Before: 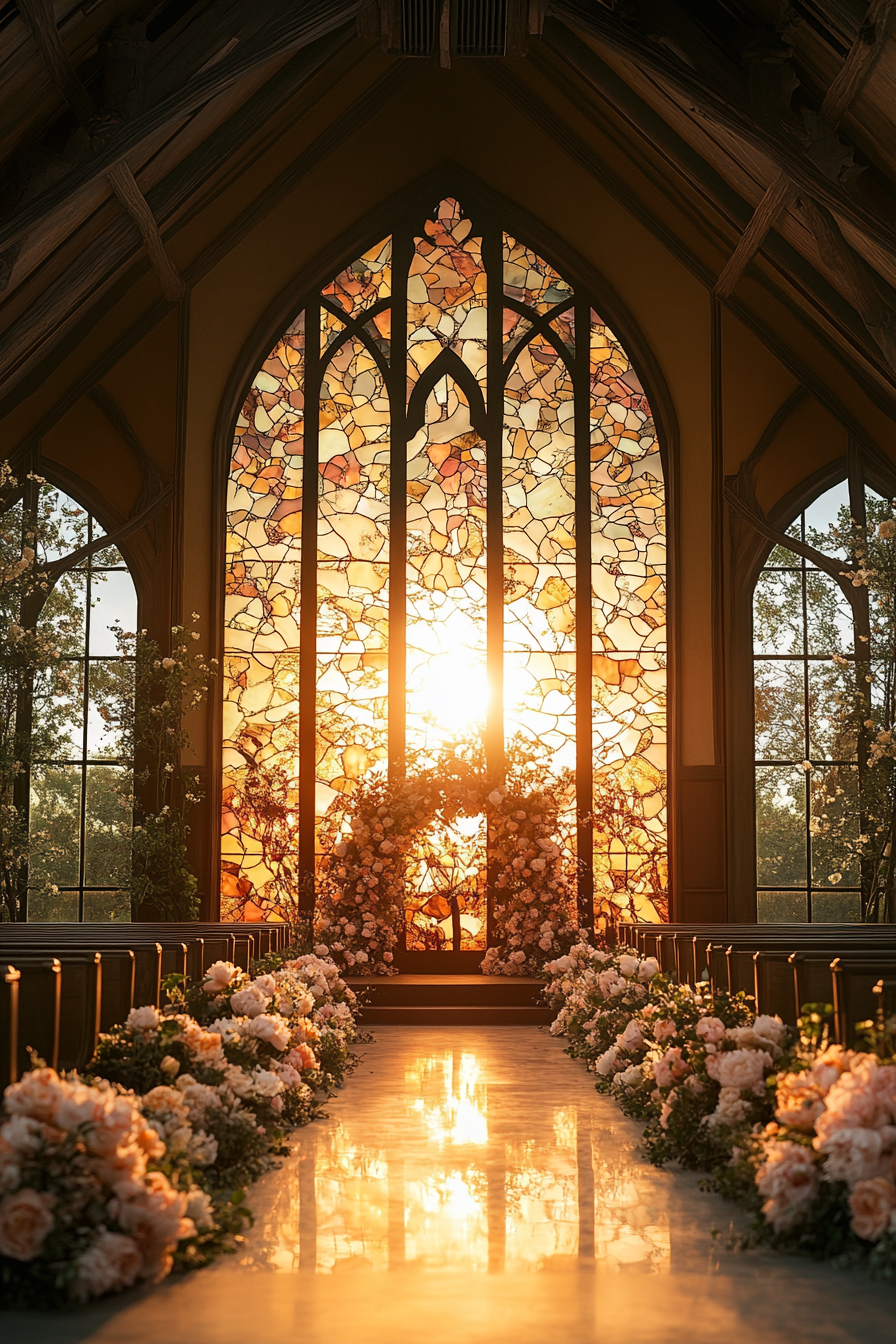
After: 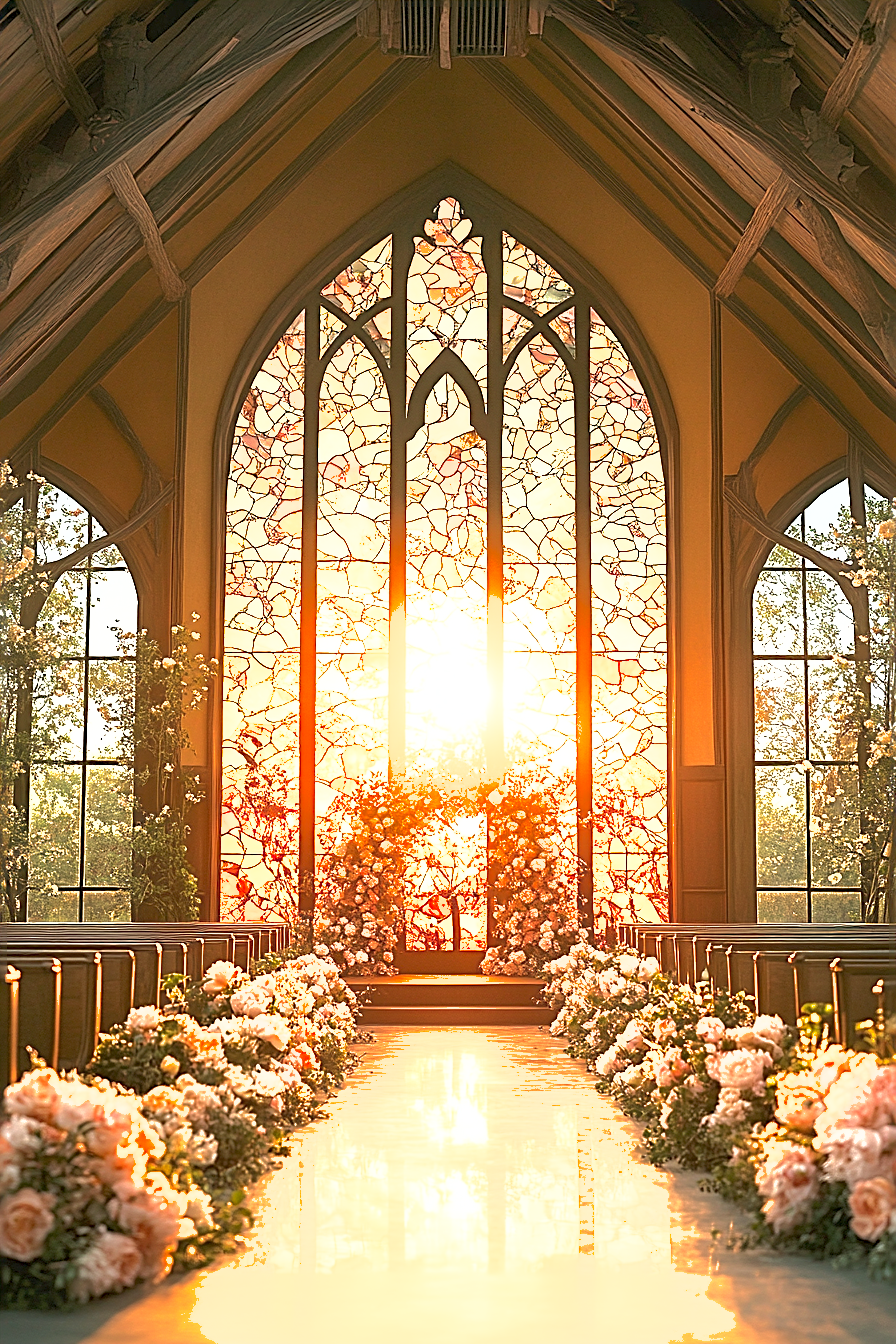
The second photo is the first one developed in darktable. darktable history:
exposure: exposure 2.248 EV, compensate highlight preservation false
shadows and highlights: on, module defaults
sharpen: radius 2.555, amount 0.634
